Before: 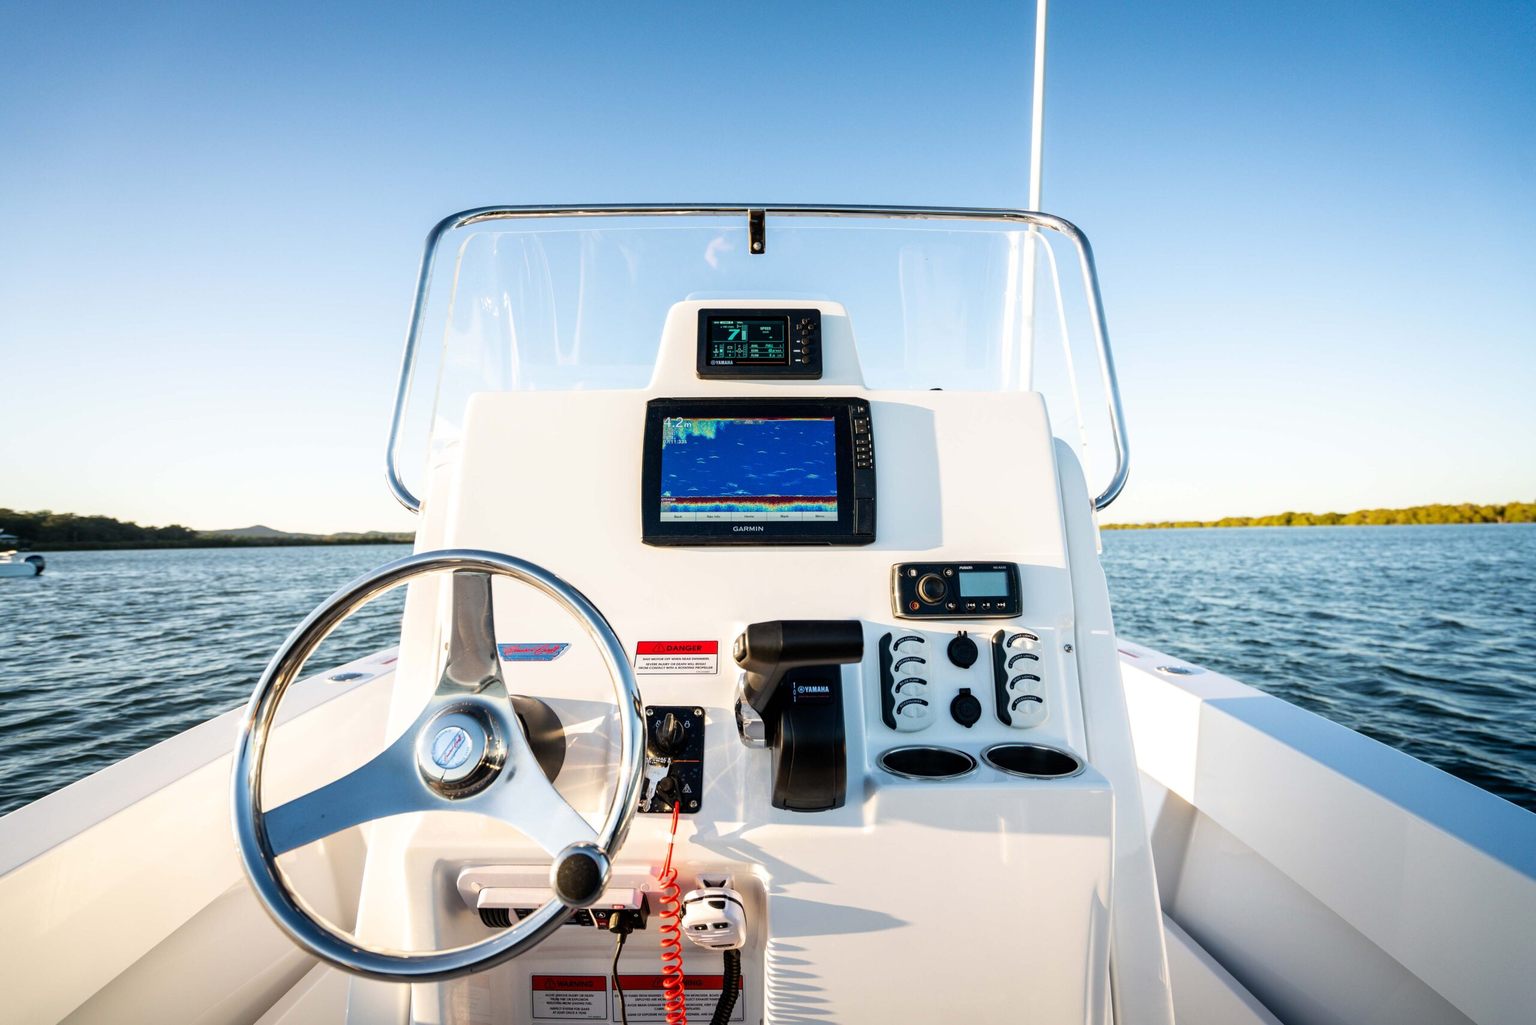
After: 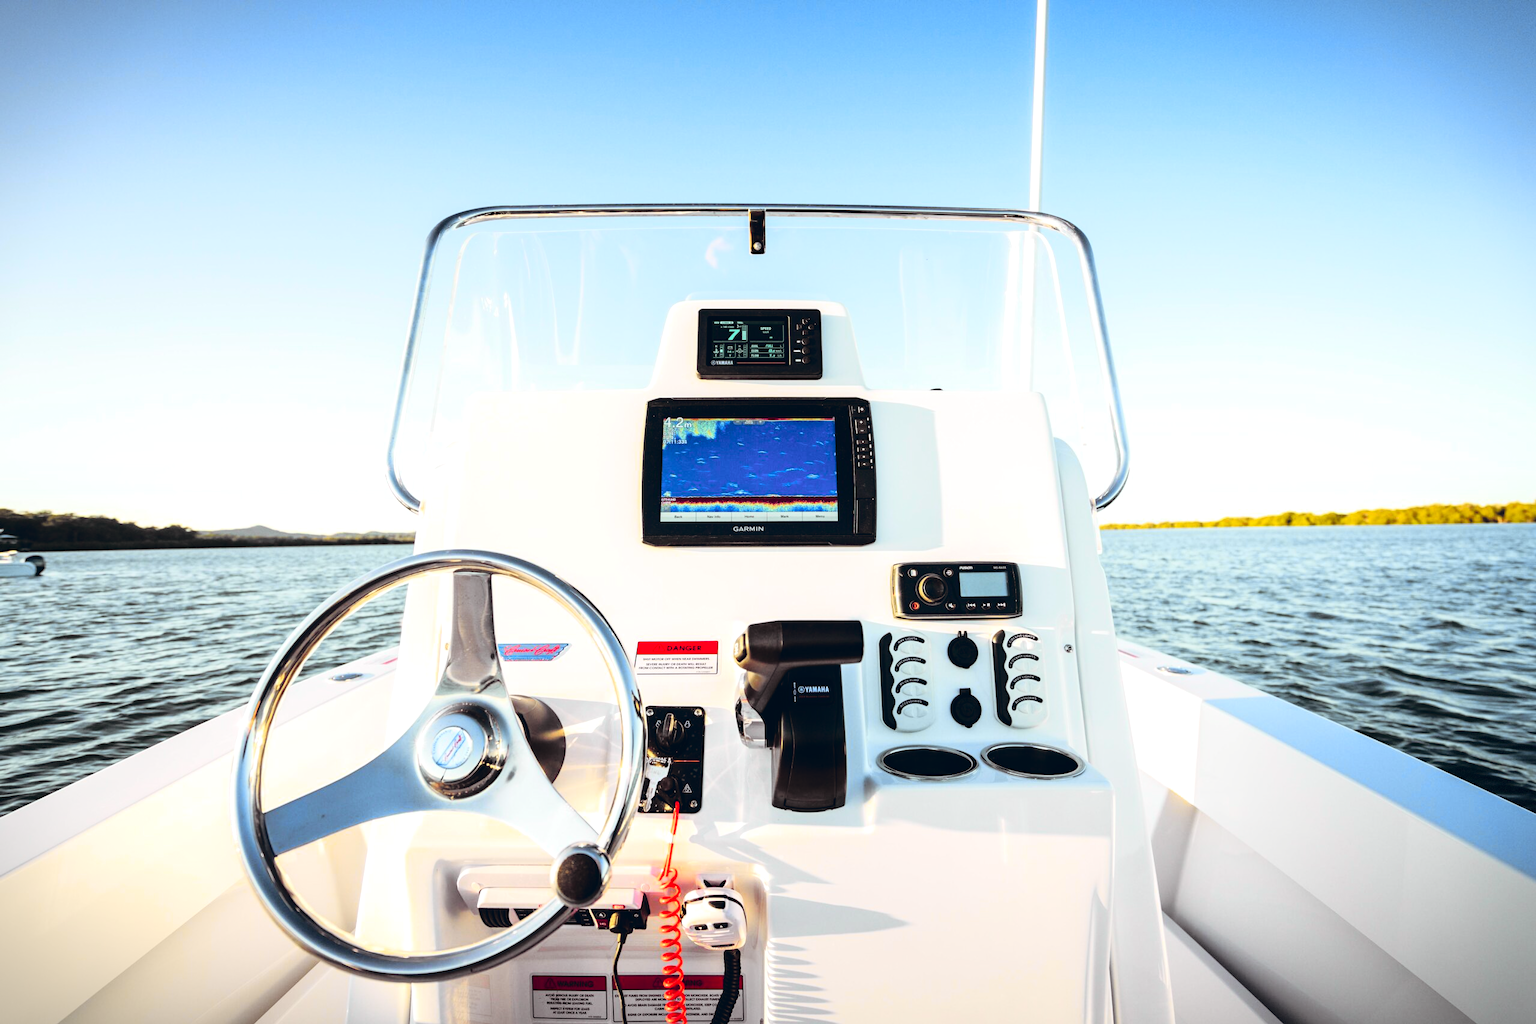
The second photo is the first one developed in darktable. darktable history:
tone equalizer: -8 EV -0.417 EV, -7 EV -0.389 EV, -6 EV -0.333 EV, -5 EV -0.222 EV, -3 EV 0.222 EV, -2 EV 0.333 EV, -1 EV 0.389 EV, +0 EV 0.417 EV, edges refinement/feathering 500, mask exposure compensation -1.57 EV, preserve details no
vignetting: fall-off start 100%, brightness -0.406, saturation -0.3, width/height ratio 1.324, dithering 8-bit output, unbound false
color balance rgb: shadows lift › chroma 9.92%, shadows lift › hue 45.12°, power › luminance 3.26%, power › hue 231.93°, global offset › luminance 0.4%, global offset › chroma 0.21%, global offset › hue 255.02°
tone curve: curves: ch0 [(0, 0) (0.168, 0.142) (0.359, 0.44) (0.469, 0.544) (0.634, 0.722) (0.858, 0.903) (1, 0.968)]; ch1 [(0, 0) (0.437, 0.453) (0.472, 0.47) (0.502, 0.502) (0.54, 0.534) (0.57, 0.592) (0.618, 0.66) (0.699, 0.749) (0.859, 0.919) (1, 1)]; ch2 [(0, 0) (0.33, 0.301) (0.421, 0.443) (0.476, 0.498) (0.505, 0.503) (0.547, 0.557) (0.586, 0.634) (0.608, 0.676) (1, 1)], color space Lab, independent channels, preserve colors none
